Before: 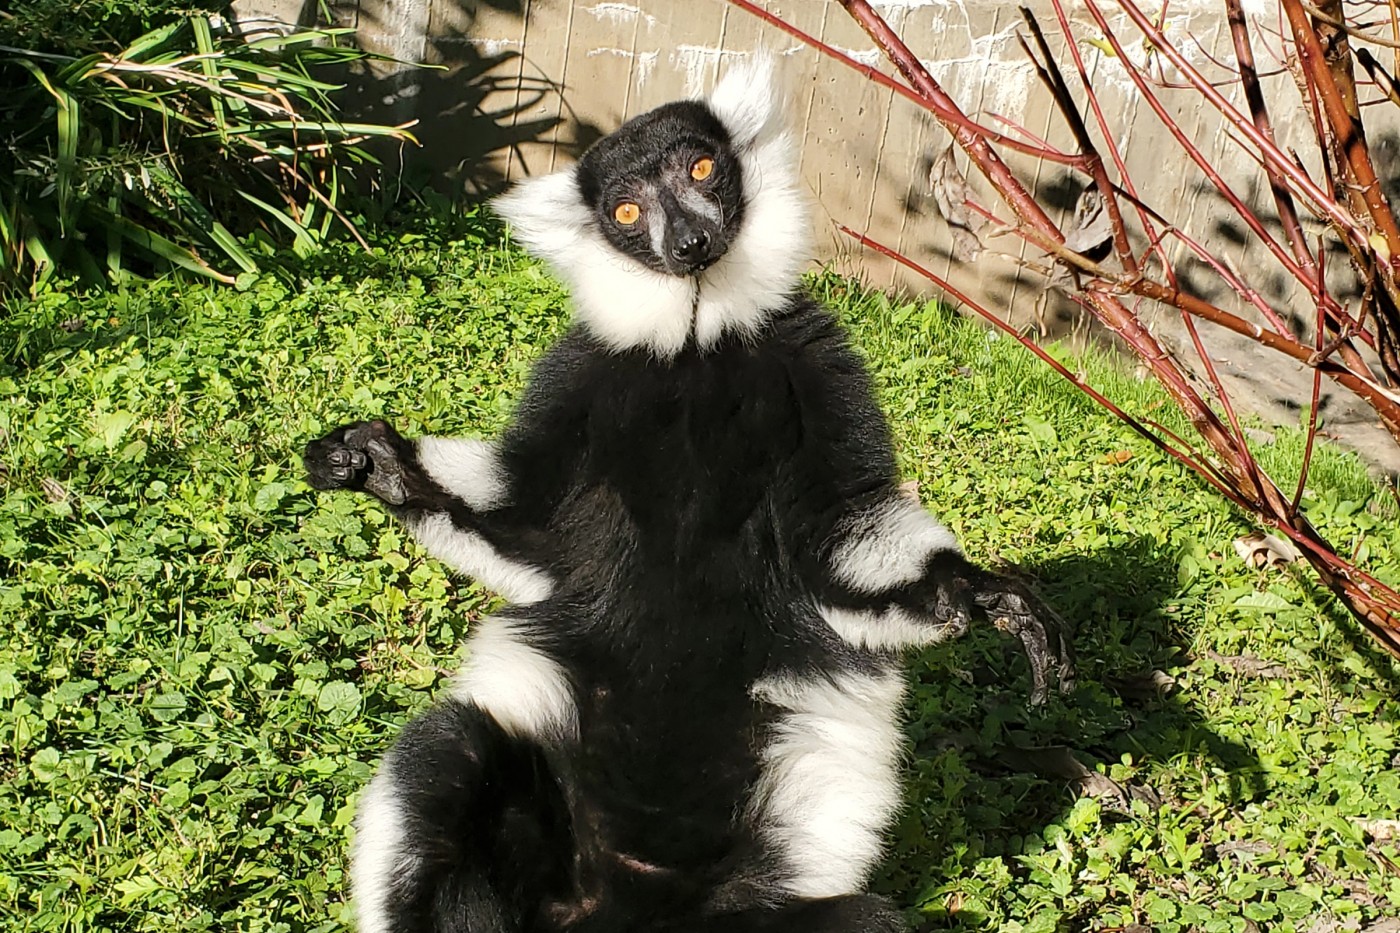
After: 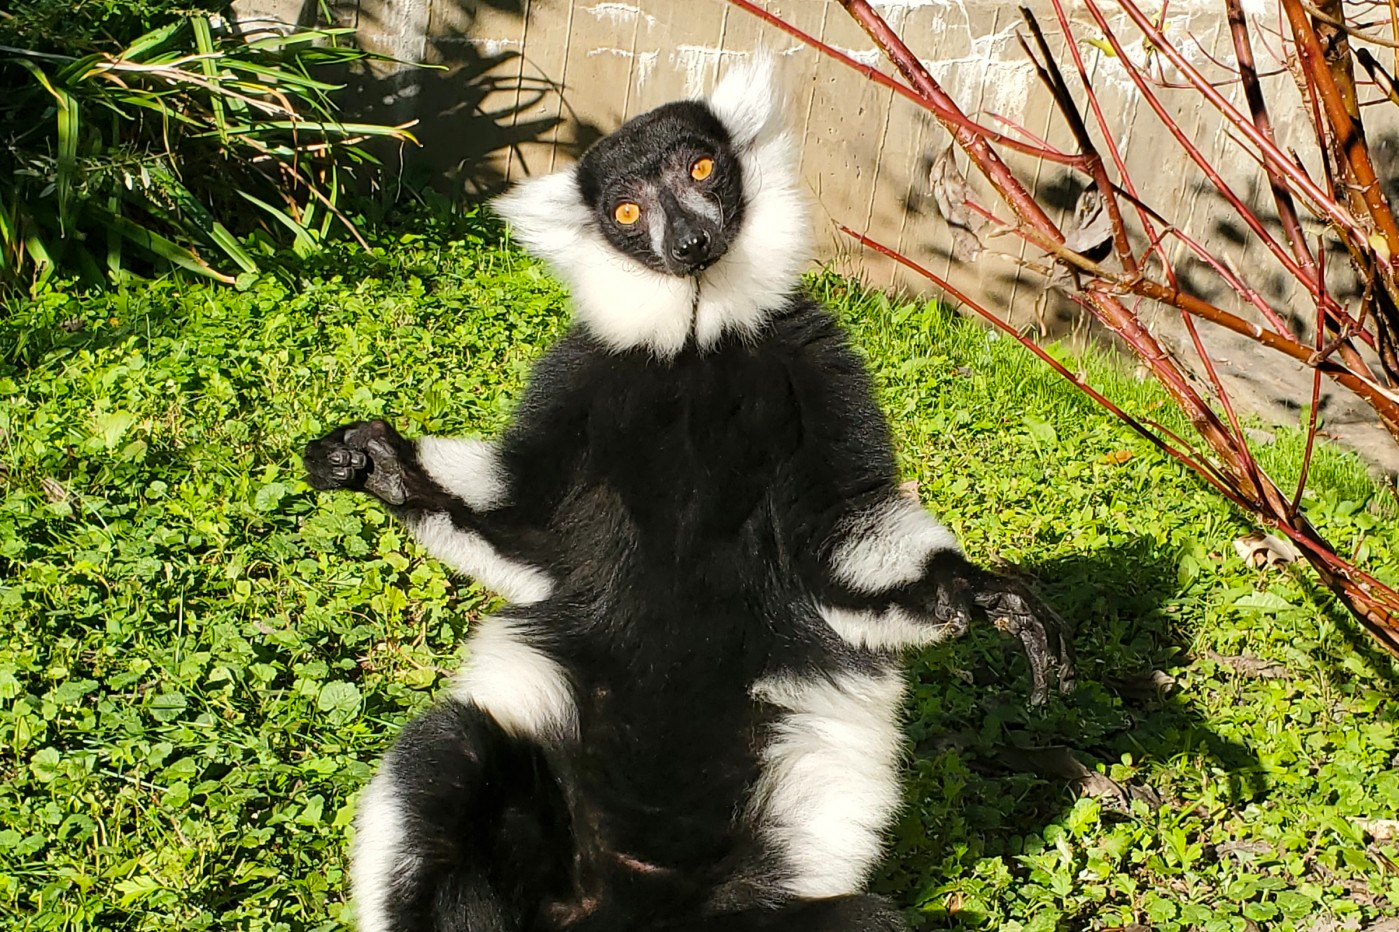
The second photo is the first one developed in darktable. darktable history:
color balance rgb: perceptual saturation grading › global saturation 18.274%
crop: left 0.053%
